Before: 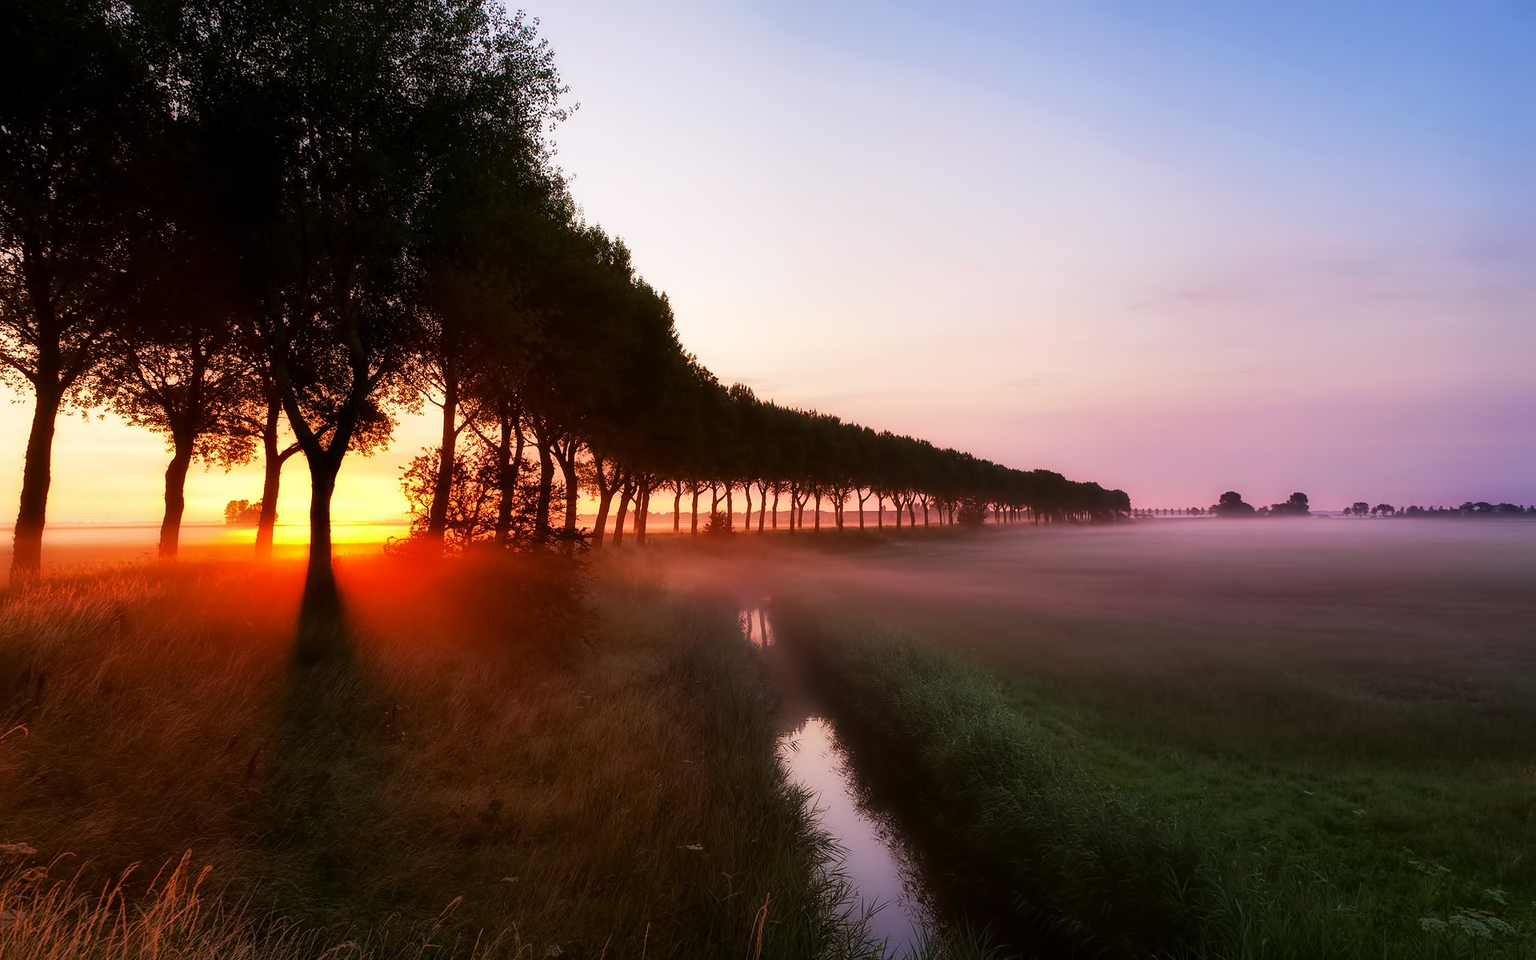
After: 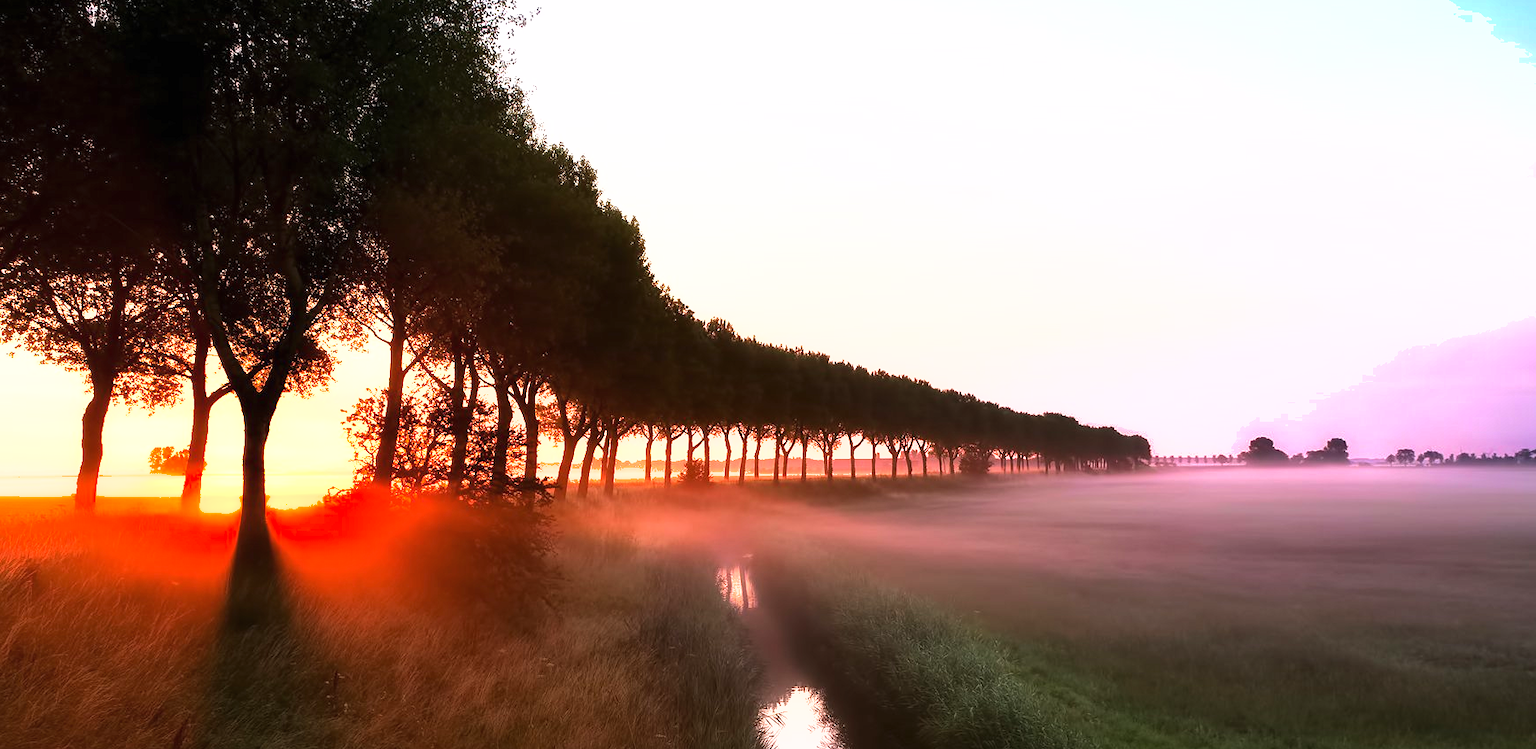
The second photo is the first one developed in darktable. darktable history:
crop: left 5.969%, top 10.165%, right 3.669%, bottom 19.311%
shadows and highlights: shadows 29.89
exposure: black level correction 0, exposure 1 EV, compensate exposure bias true, compensate highlight preservation false
tone equalizer: -8 EV -0.404 EV, -7 EV -0.421 EV, -6 EV -0.368 EV, -5 EV -0.251 EV, -3 EV 0.193 EV, -2 EV 0.325 EV, -1 EV 0.37 EV, +0 EV 0.392 EV, edges refinement/feathering 500, mask exposure compensation -1.57 EV, preserve details no
